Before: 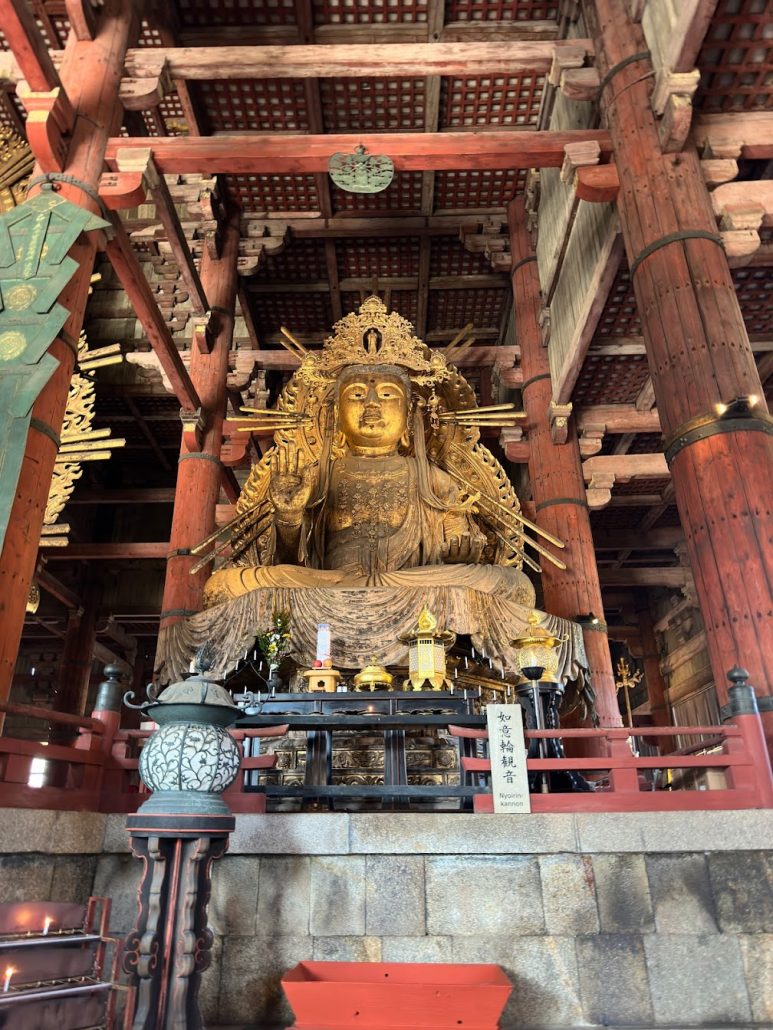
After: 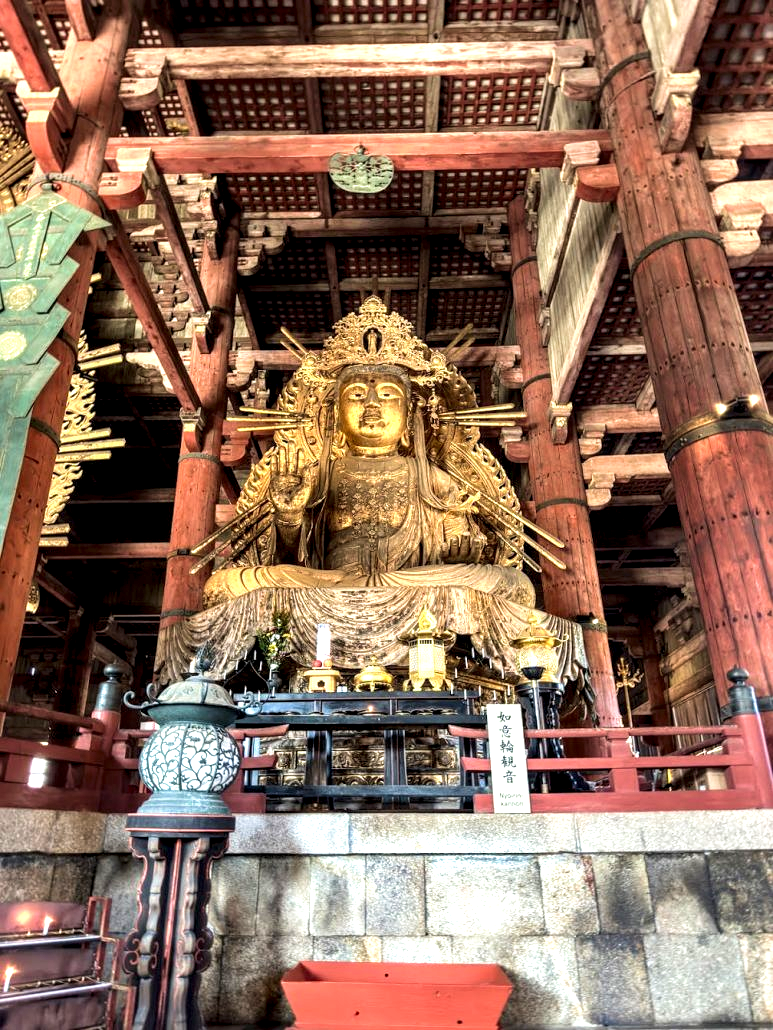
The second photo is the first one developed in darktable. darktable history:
exposure: exposure 0.434 EV, compensate highlight preservation false
local contrast: highlights 64%, shadows 54%, detail 168%, midtone range 0.511
velvia: on, module defaults
